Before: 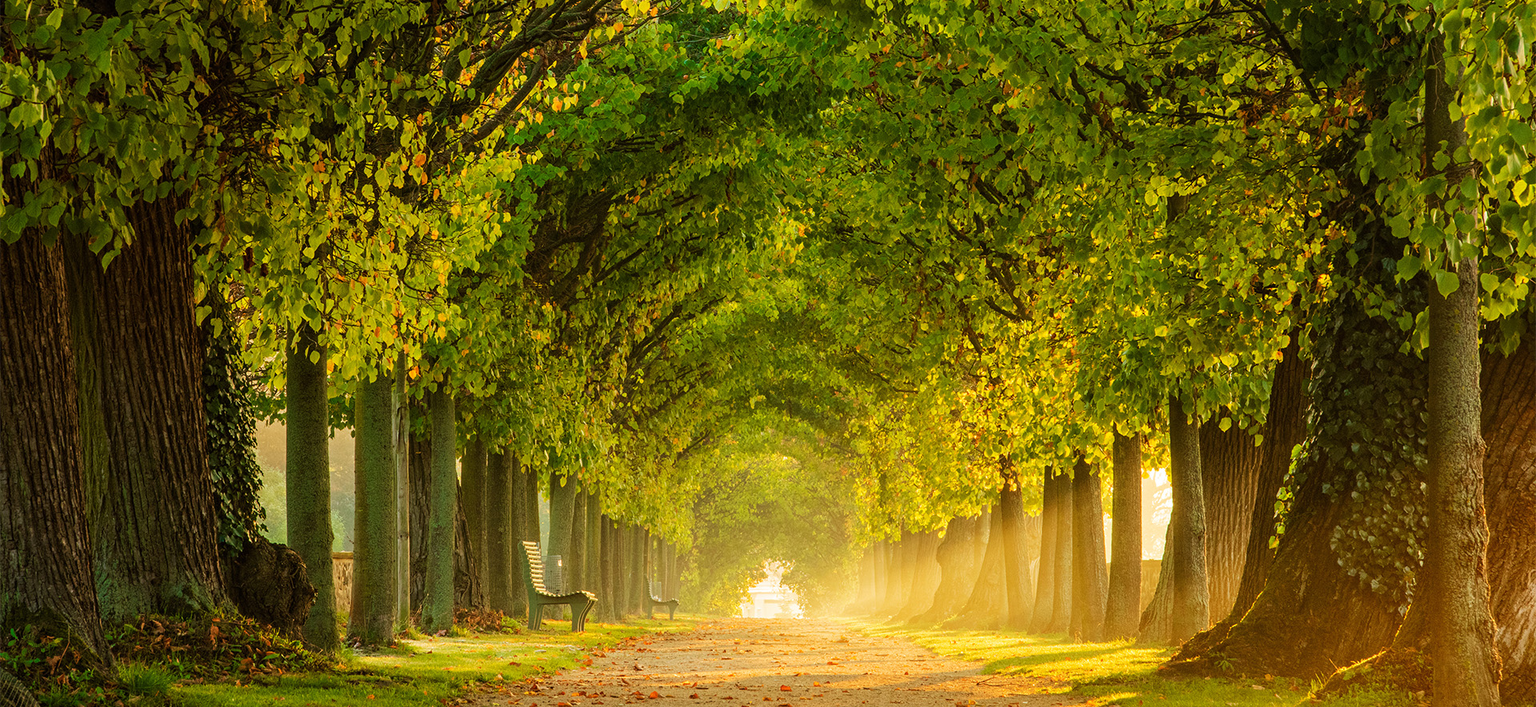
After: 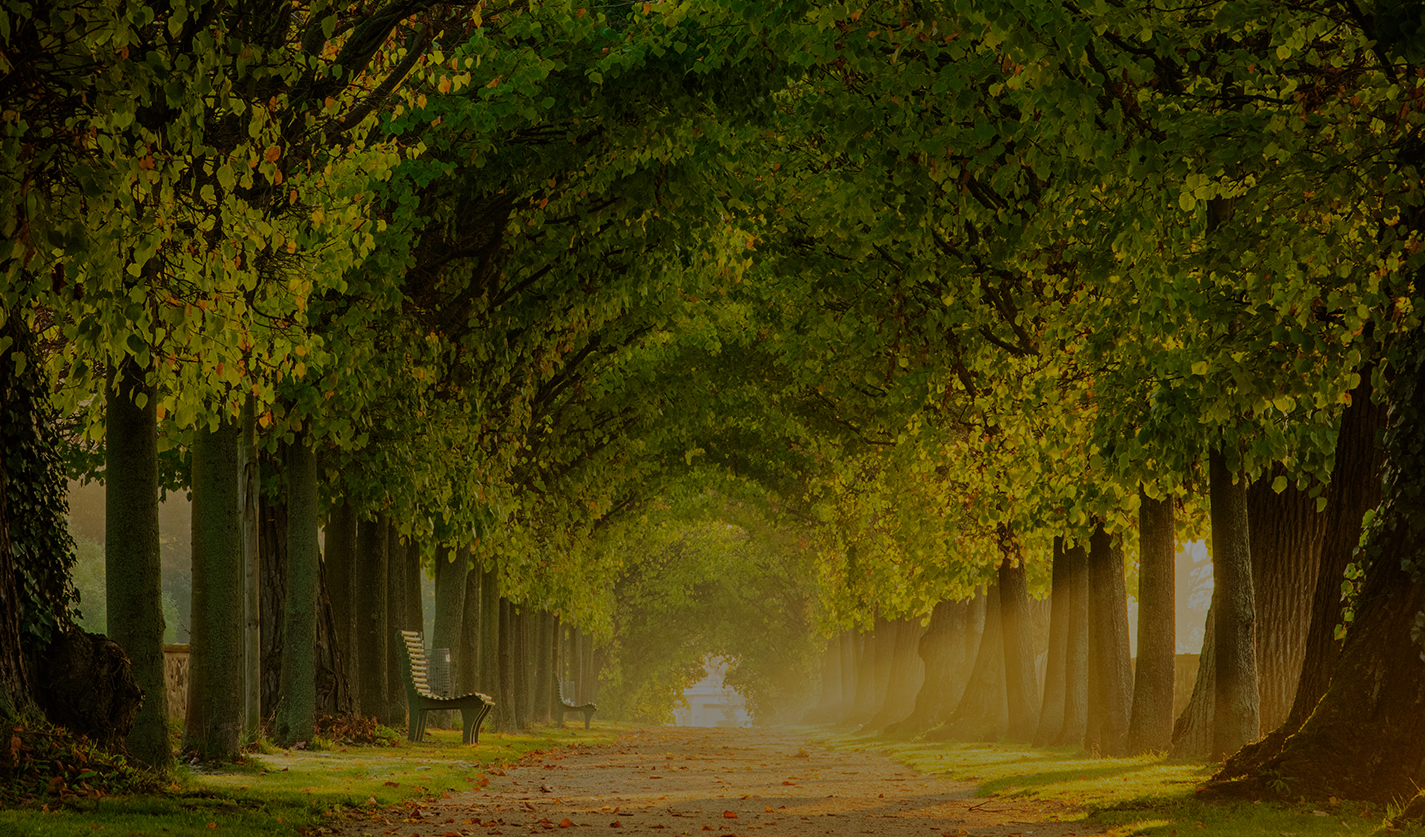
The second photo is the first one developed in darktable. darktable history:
crop and rotate: left 13.15%, top 5.251%, right 12.609%
tone equalizer: -8 EV -2 EV, -7 EV -2 EV, -6 EV -2 EV, -5 EV -2 EV, -4 EV -2 EV, -3 EV -2 EV, -2 EV -2 EV, -1 EV -1.63 EV, +0 EV -2 EV
